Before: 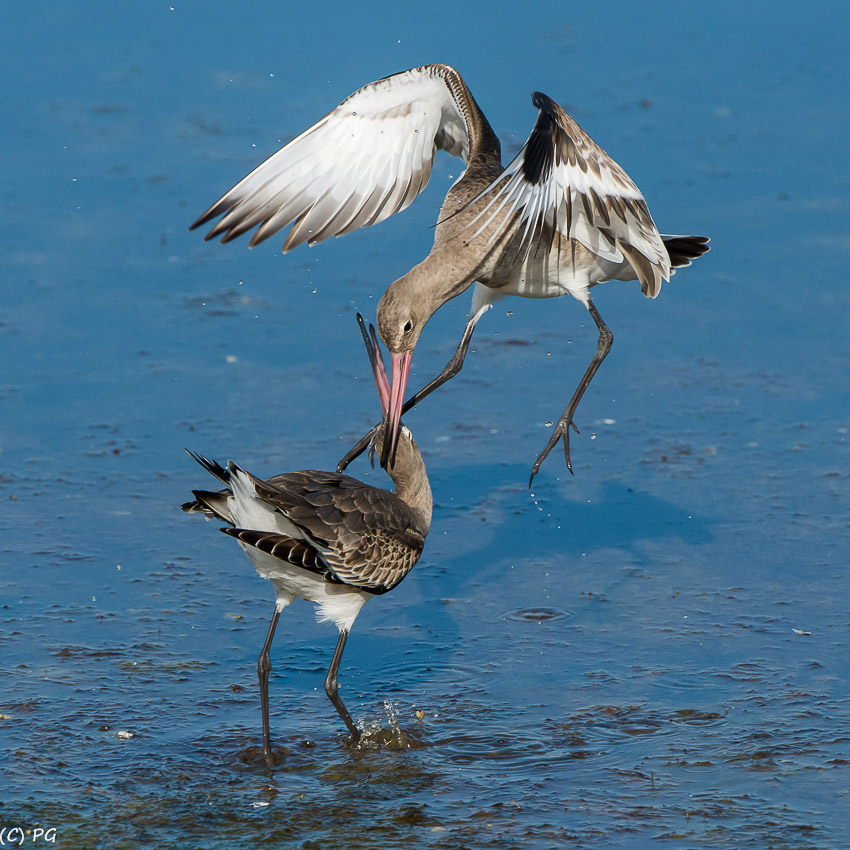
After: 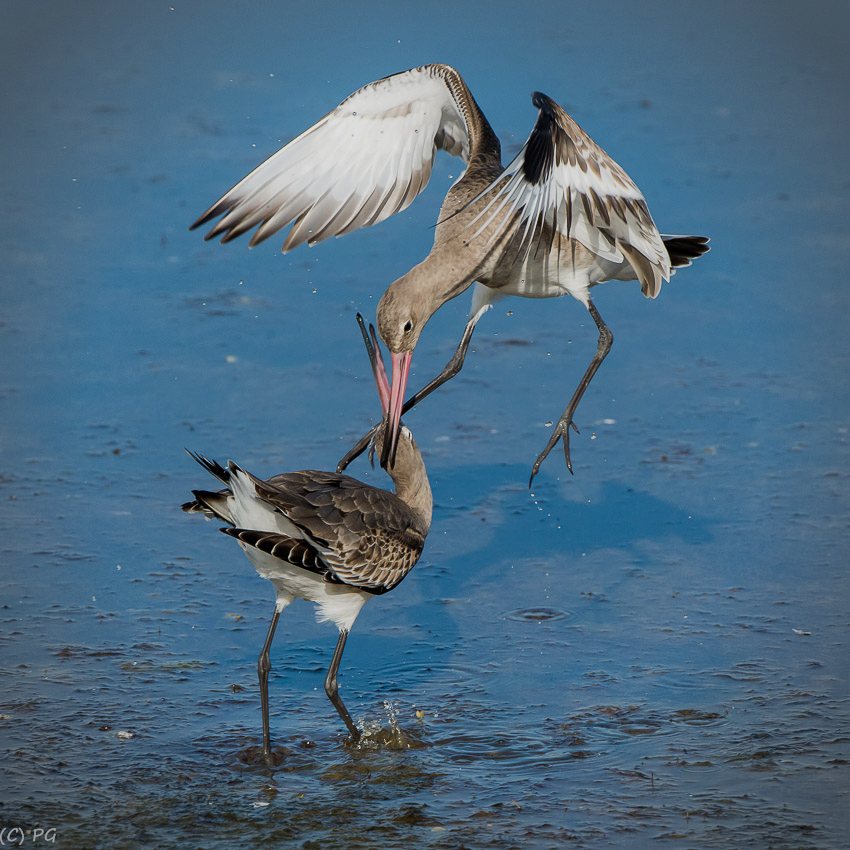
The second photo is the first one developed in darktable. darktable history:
vignetting: on, module defaults
filmic rgb: black relative exposure -15 EV, white relative exposure 3 EV, target black luminance 0%, hardness 9.2, latitude 98.7%, contrast 0.915, shadows ↔ highlights balance 0.427%
